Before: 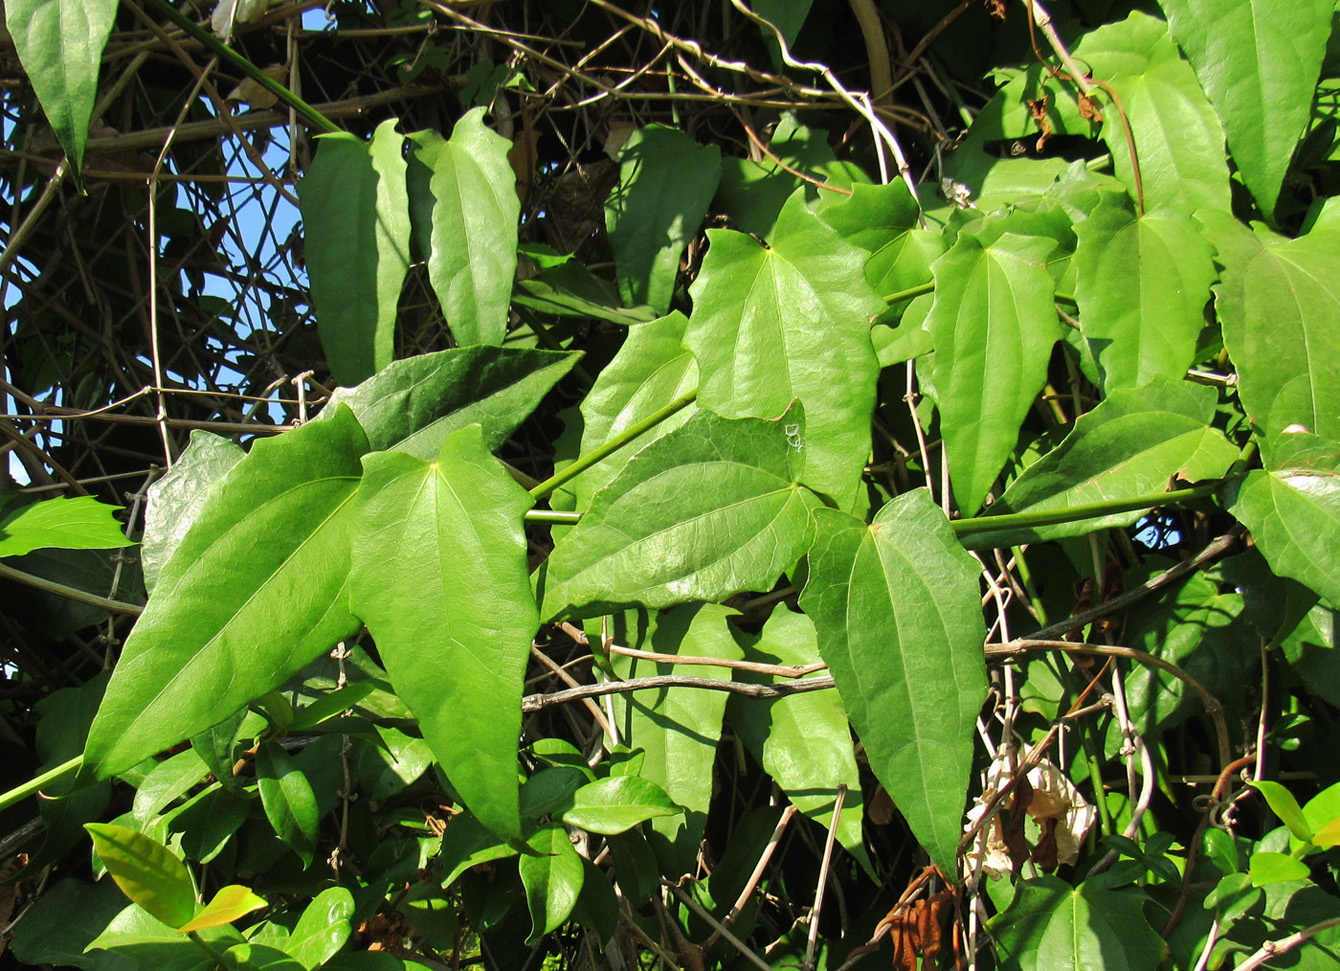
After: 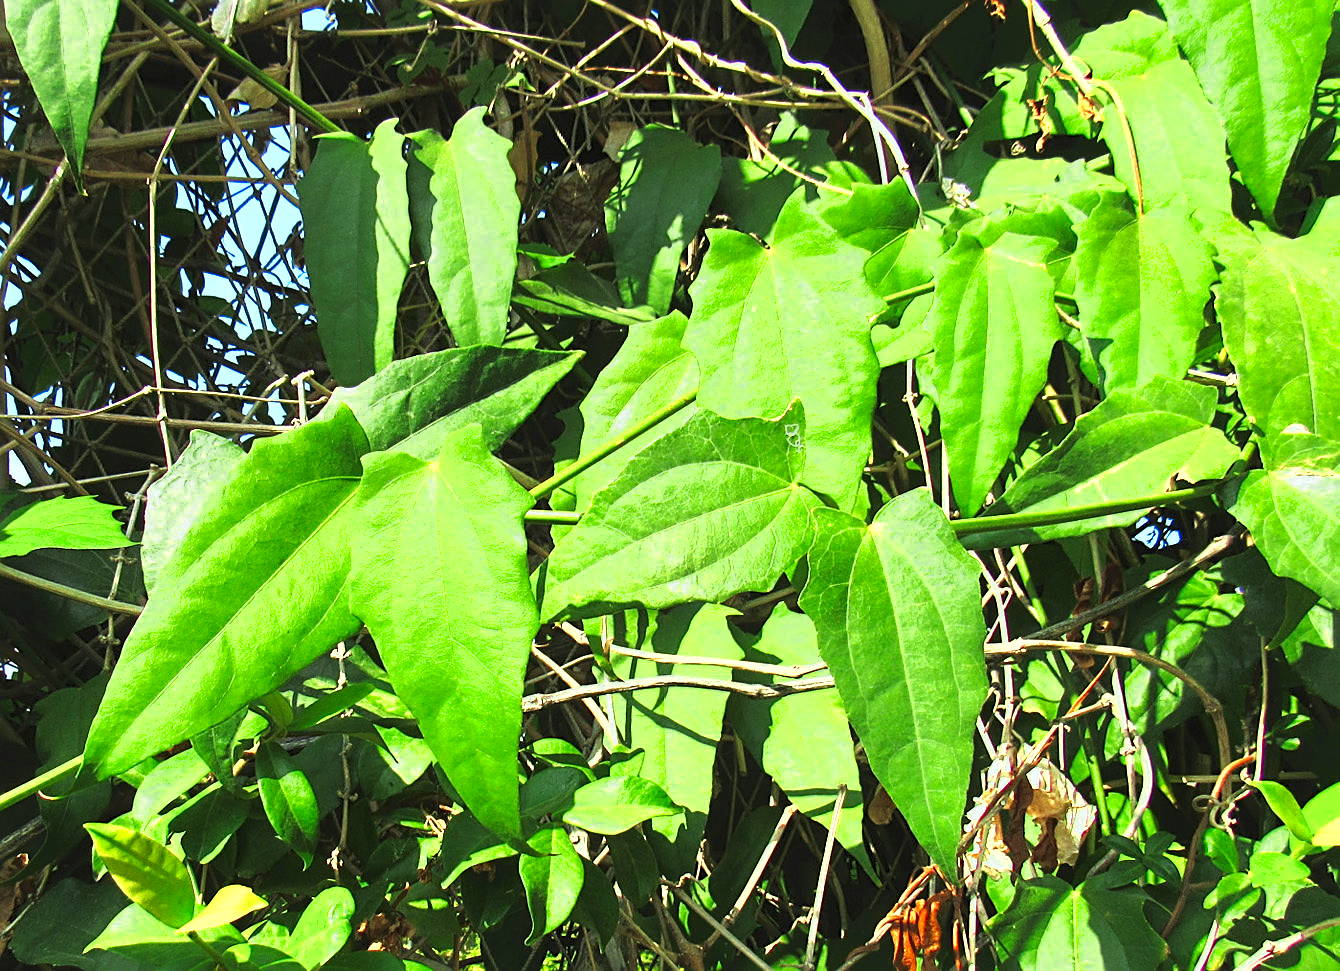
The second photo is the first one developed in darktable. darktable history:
shadows and highlights: shadows 61.51, white point adjustment 0.32, highlights -33.25, compress 83.85%
color correction: highlights a* -6.56, highlights b* 0.59
sharpen: on, module defaults
tone equalizer: edges refinement/feathering 500, mask exposure compensation -1.57 EV, preserve details no
color zones: curves: ch0 [(0.004, 0.305) (0.261, 0.623) (0.389, 0.399) (0.708, 0.571) (0.947, 0.34)]; ch1 [(0.025, 0.645) (0.229, 0.584) (0.326, 0.551) (0.484, 0.262) (0.757, 0.643)]
exposure: black level correction 0, exposure 1.2 EV, compensate highlight preservation false
